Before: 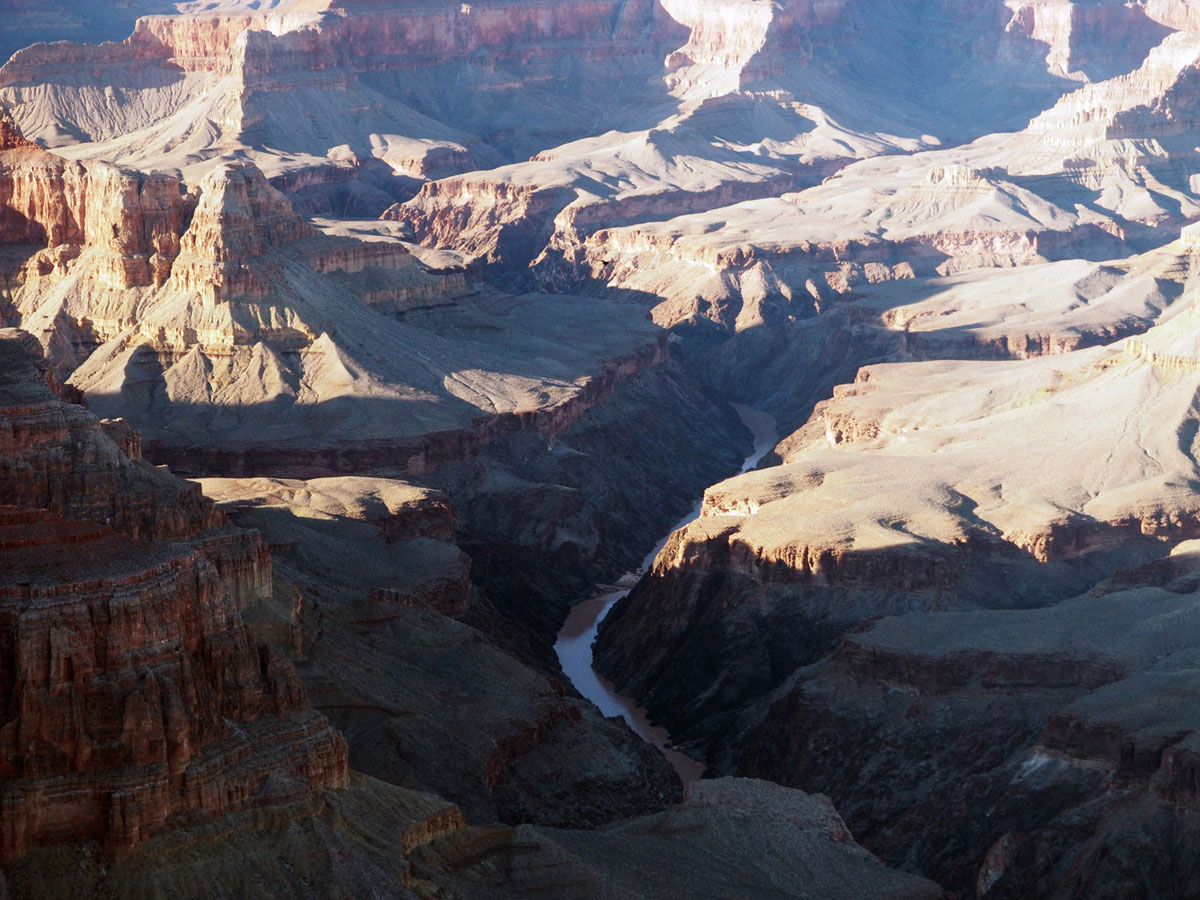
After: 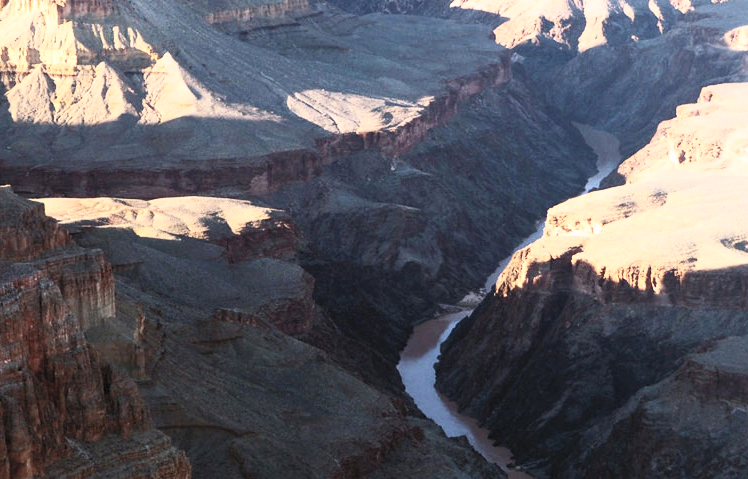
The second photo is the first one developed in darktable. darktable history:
crop: left 13.083%, top 31.192%, right 24.524%, bottom 15.508%
contrast brightness saturation: contrast 0.387, brightness 0.532
